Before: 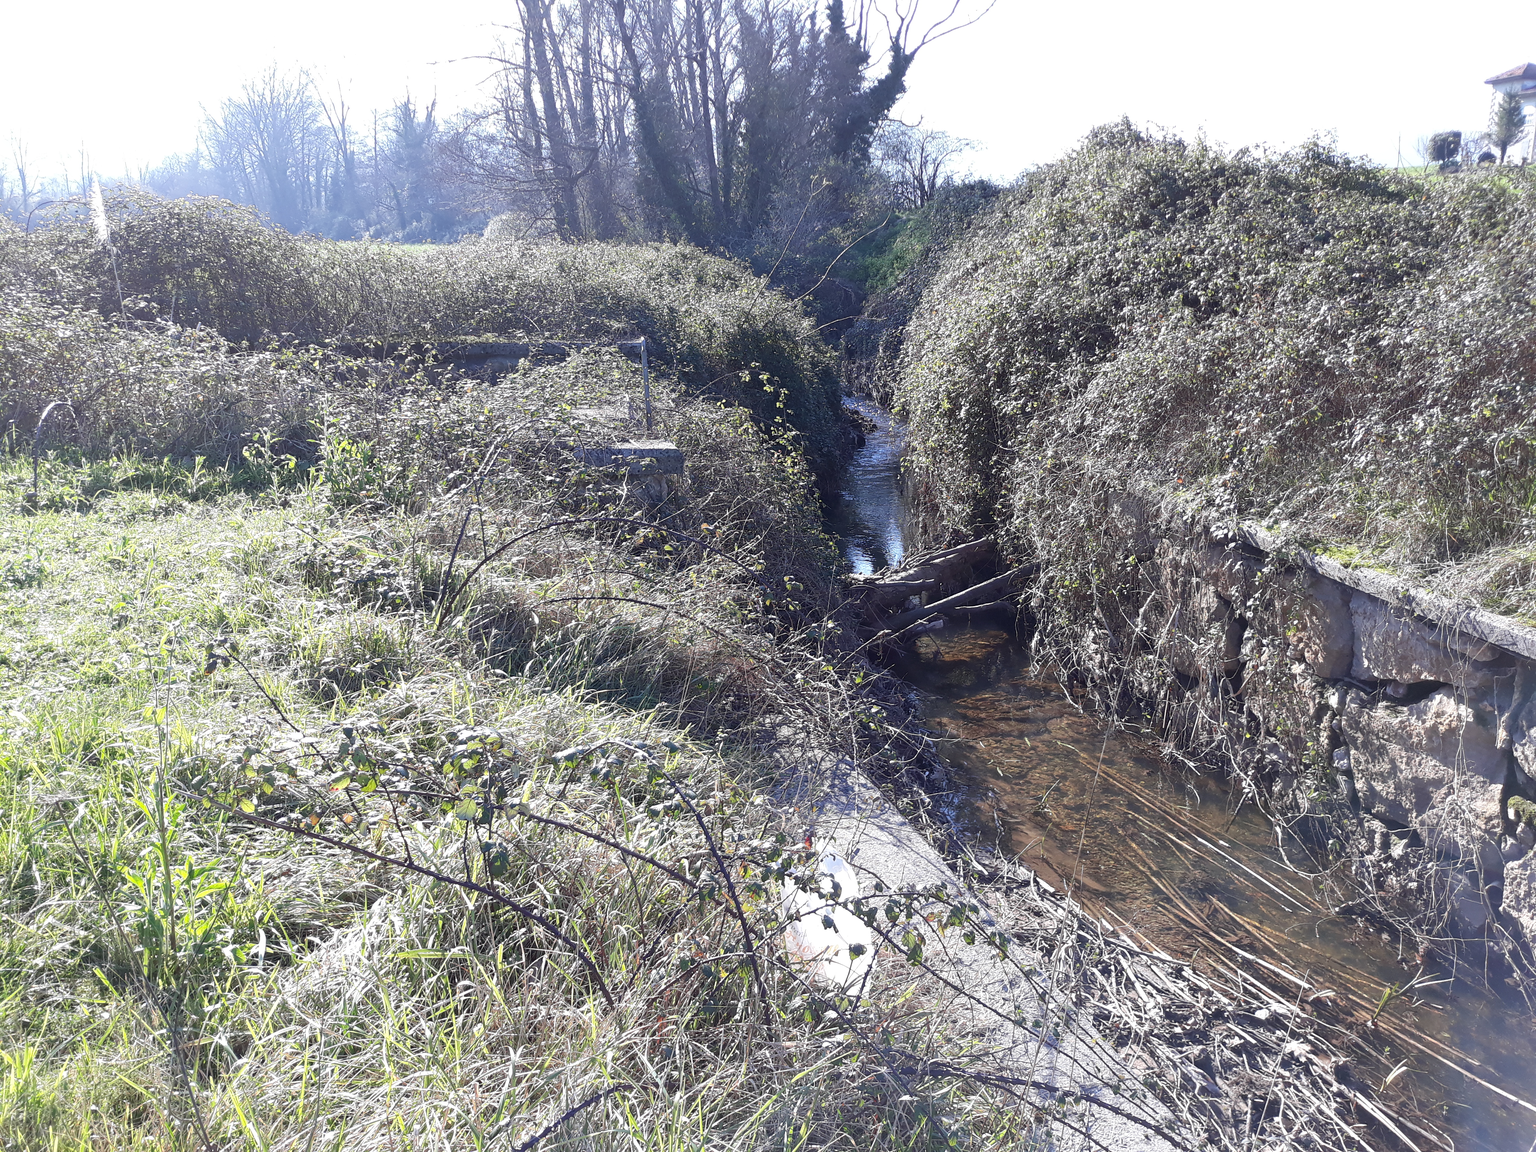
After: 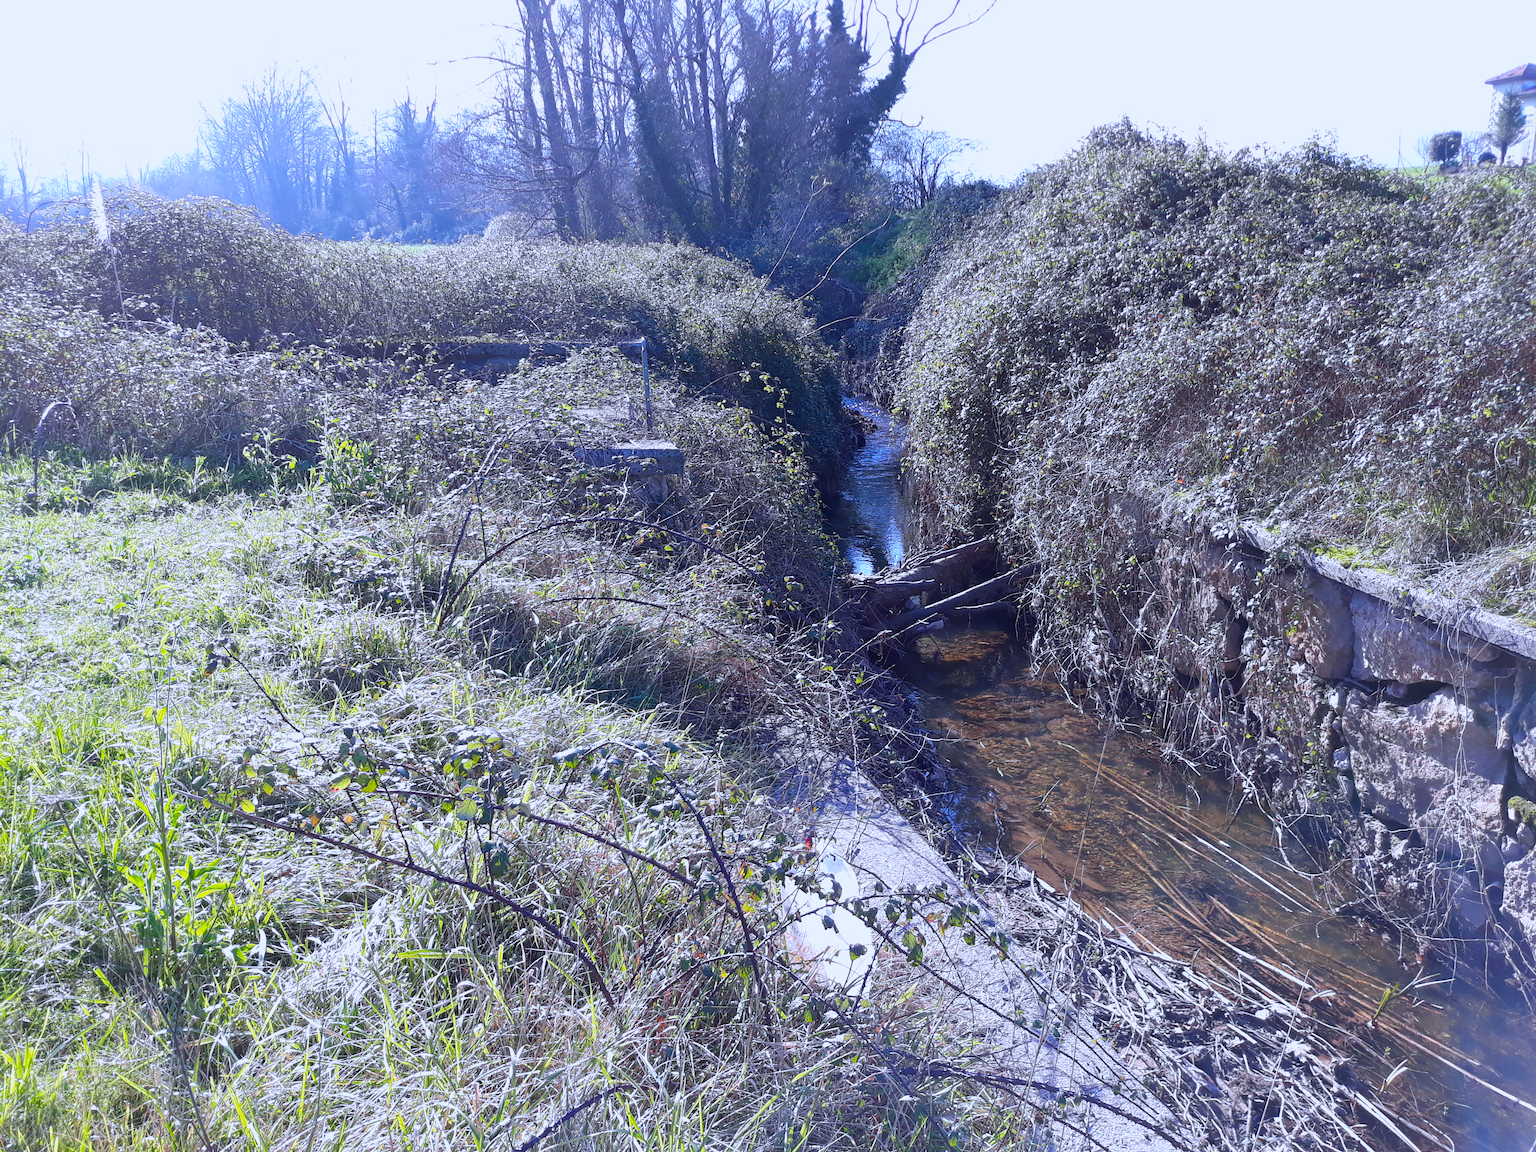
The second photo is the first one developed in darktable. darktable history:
color balance rgb: linear chroma grading › global chroma 15%, perceptual saturation grading › global saturation 30%
white balance: red 0.967, blue 1.119, emerald 0.756
exposure: exposure -0.177 EV, compensate highlight preservation false
